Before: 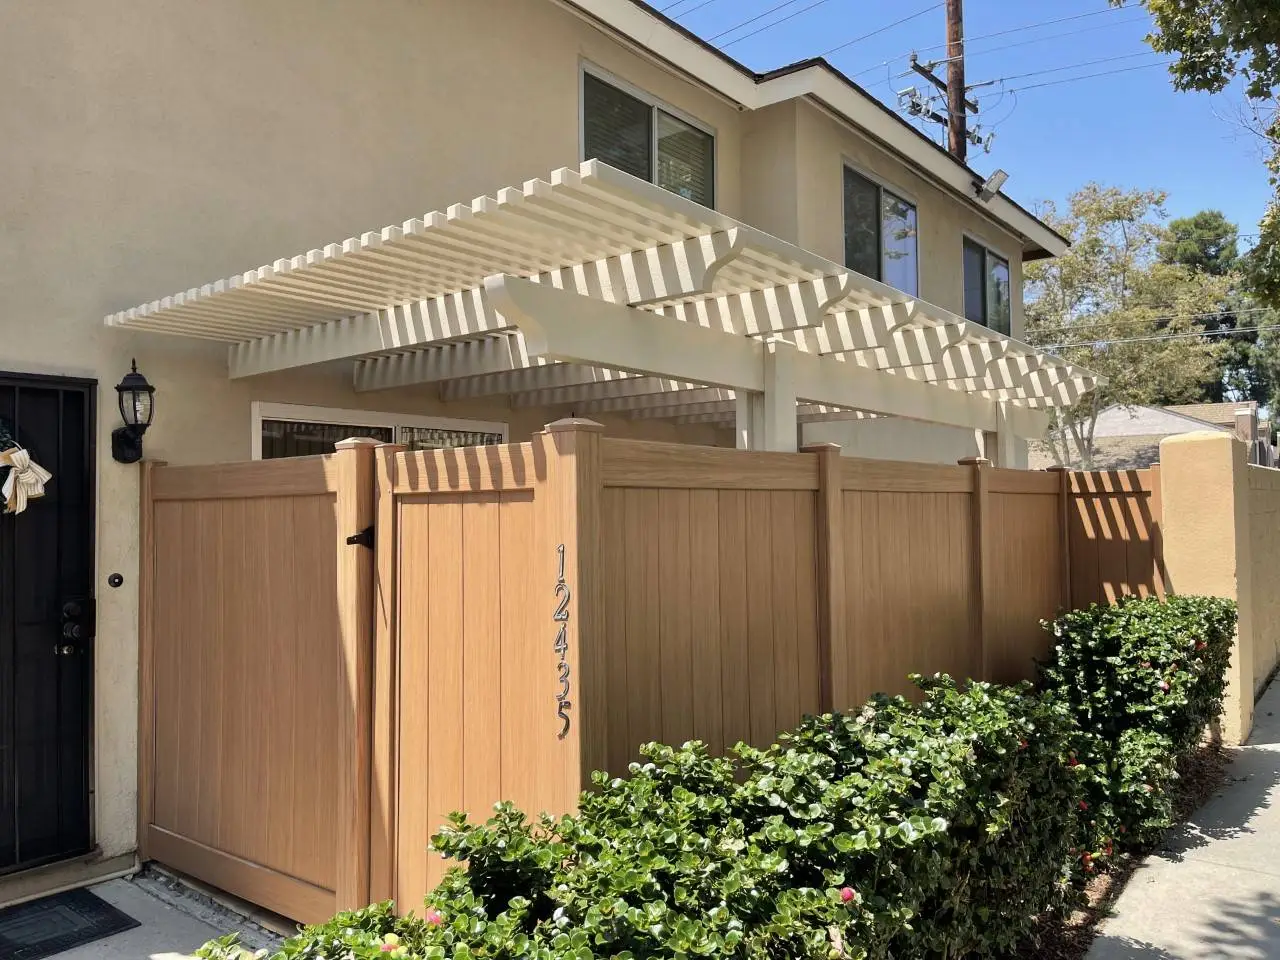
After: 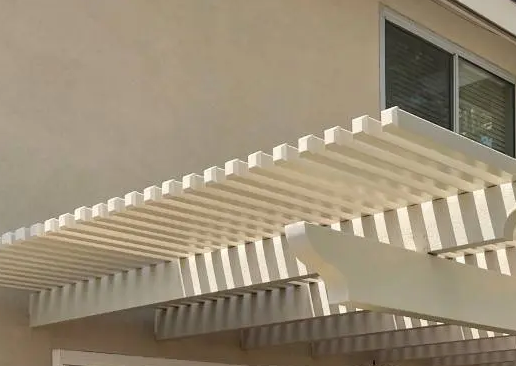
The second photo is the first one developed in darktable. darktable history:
crop: left 15.588%, top 5.454%, right 44.063%, bottom 56.414%
